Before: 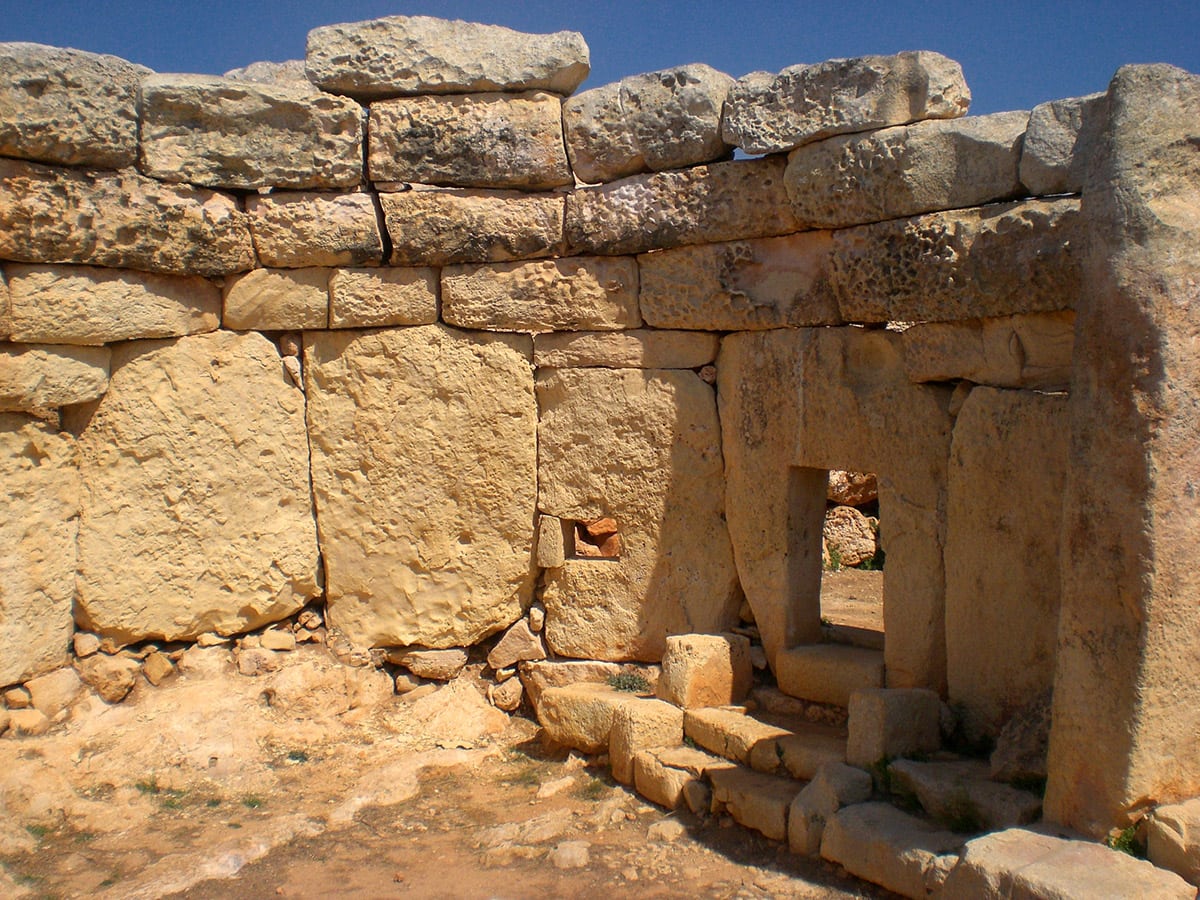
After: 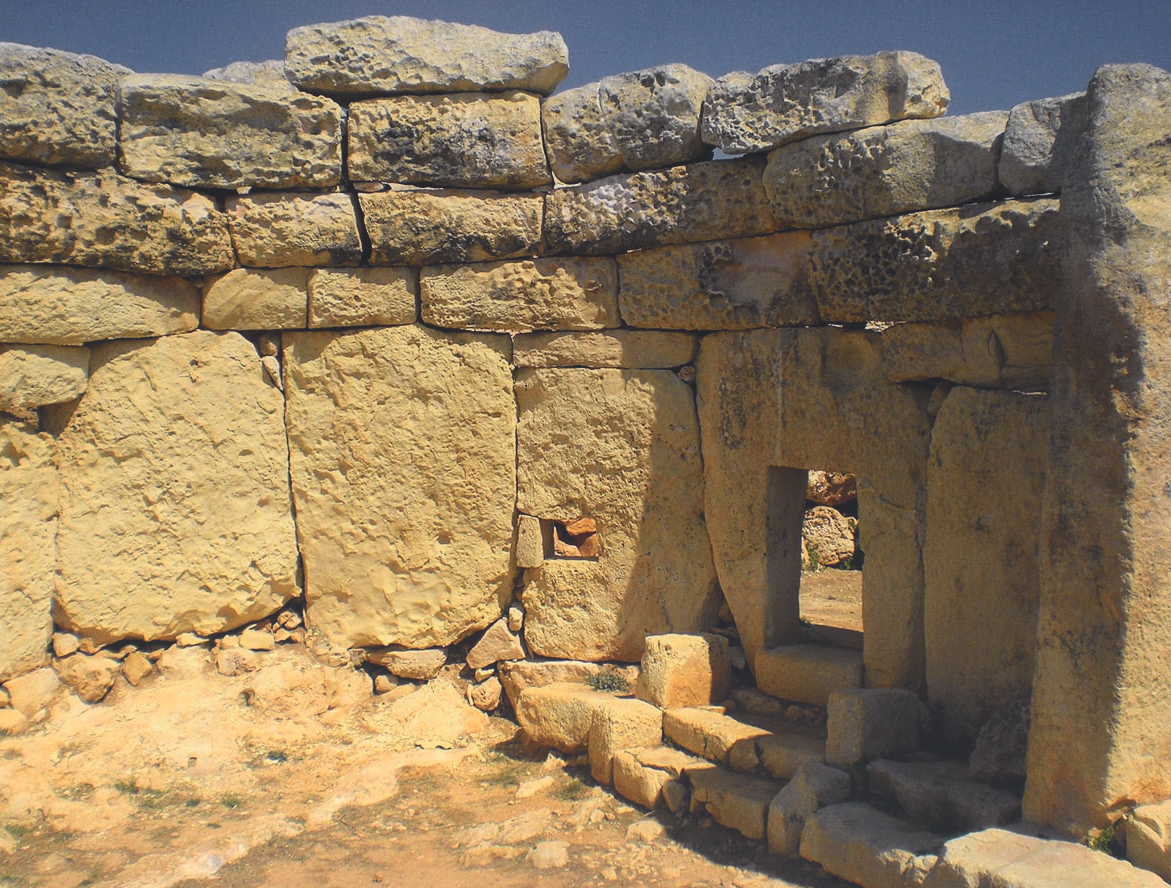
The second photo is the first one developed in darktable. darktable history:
crop and rotate: left 1.774%, right 0.633%, bottom 1.28%
tone curve: curves: ch0 [(0, 0.023) (0.104, 0.058) (0.21, 0.162) (0.469, 0.524) (0.579, 0.65) (0.725, 0.8) (0.858, 0.903) (1, 0.974)]; ch1 [(0, 0) (0.414, 0.395) (0.447, 0.447) (0.502, 0.501) (0.521, 0.512) (0.566, 0.566) (0.618, 0.61) (0.654, 0.642) (1, 1)]; ch2 [(0, 0) (0.369, 0.388) (0.437, 0.453) (0.492, 0.485) (0.524, 0.508) (0.553, 0.566) (0.583, 0.608) (1, 1)], color space Lab, independent channels, preserve colors none
exposure: black level correction -0.041, exposure 0.064 EV, compensate highlight preservation false
graduated density: rotation 5.63°, offset 76.9
